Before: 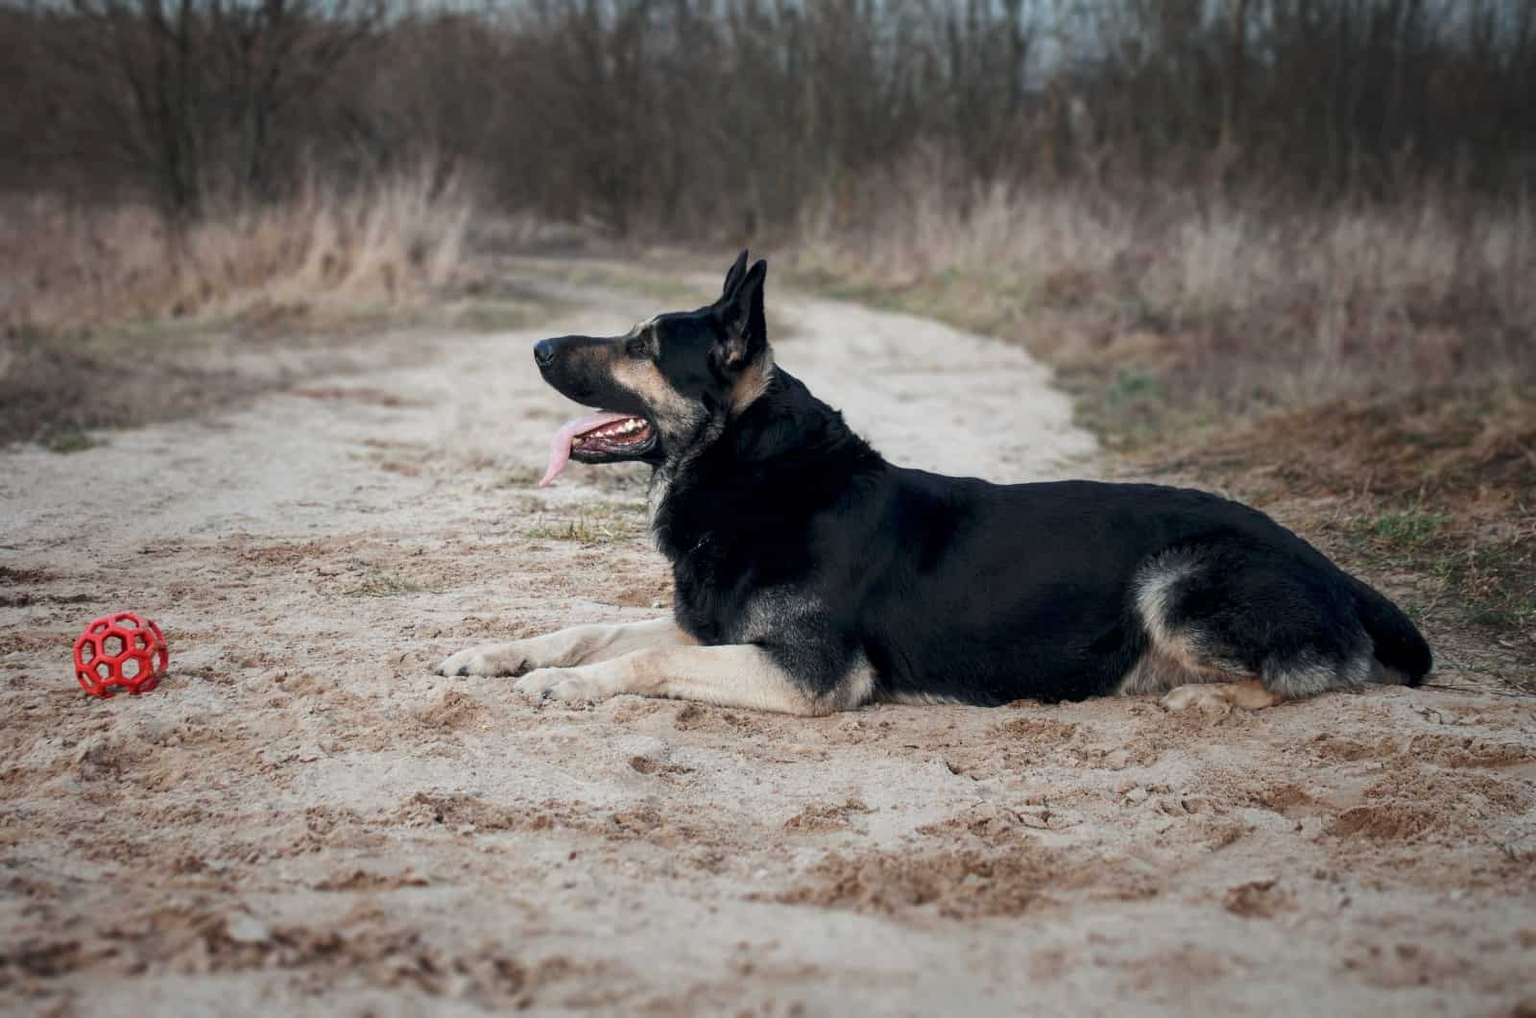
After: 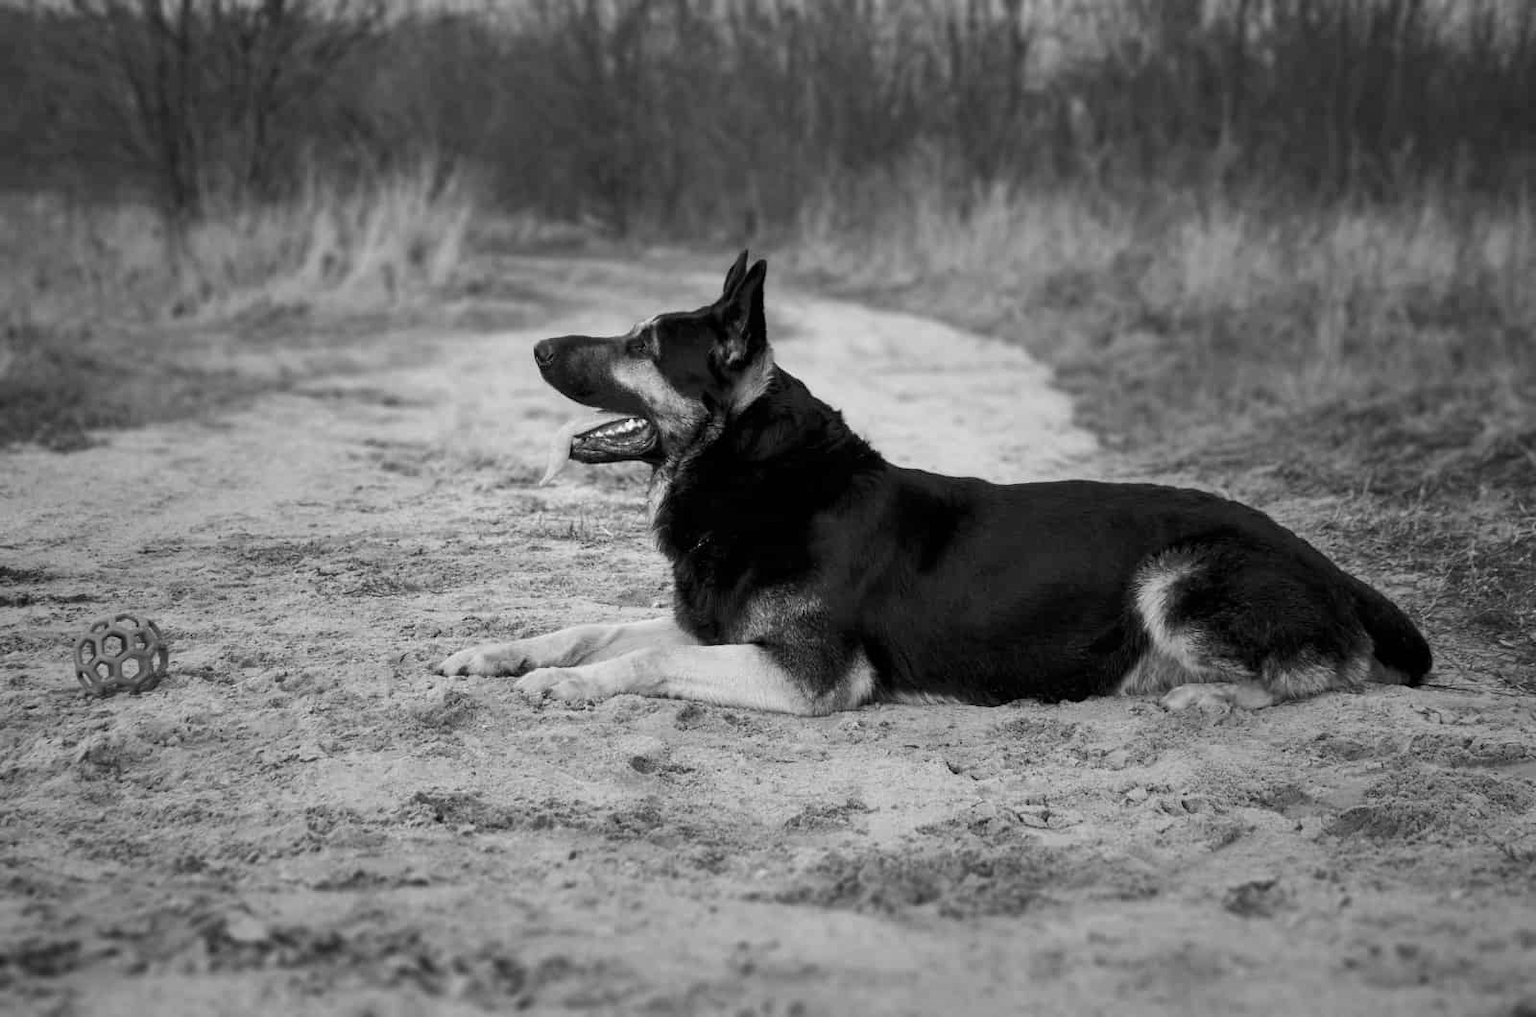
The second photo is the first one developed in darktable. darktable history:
monochrome: on, module defaults
shadows and highlights: radius 100.41, shadows 50.55, highlights -64.36, highlights color adjustment 49.82%, soften with gaussian
